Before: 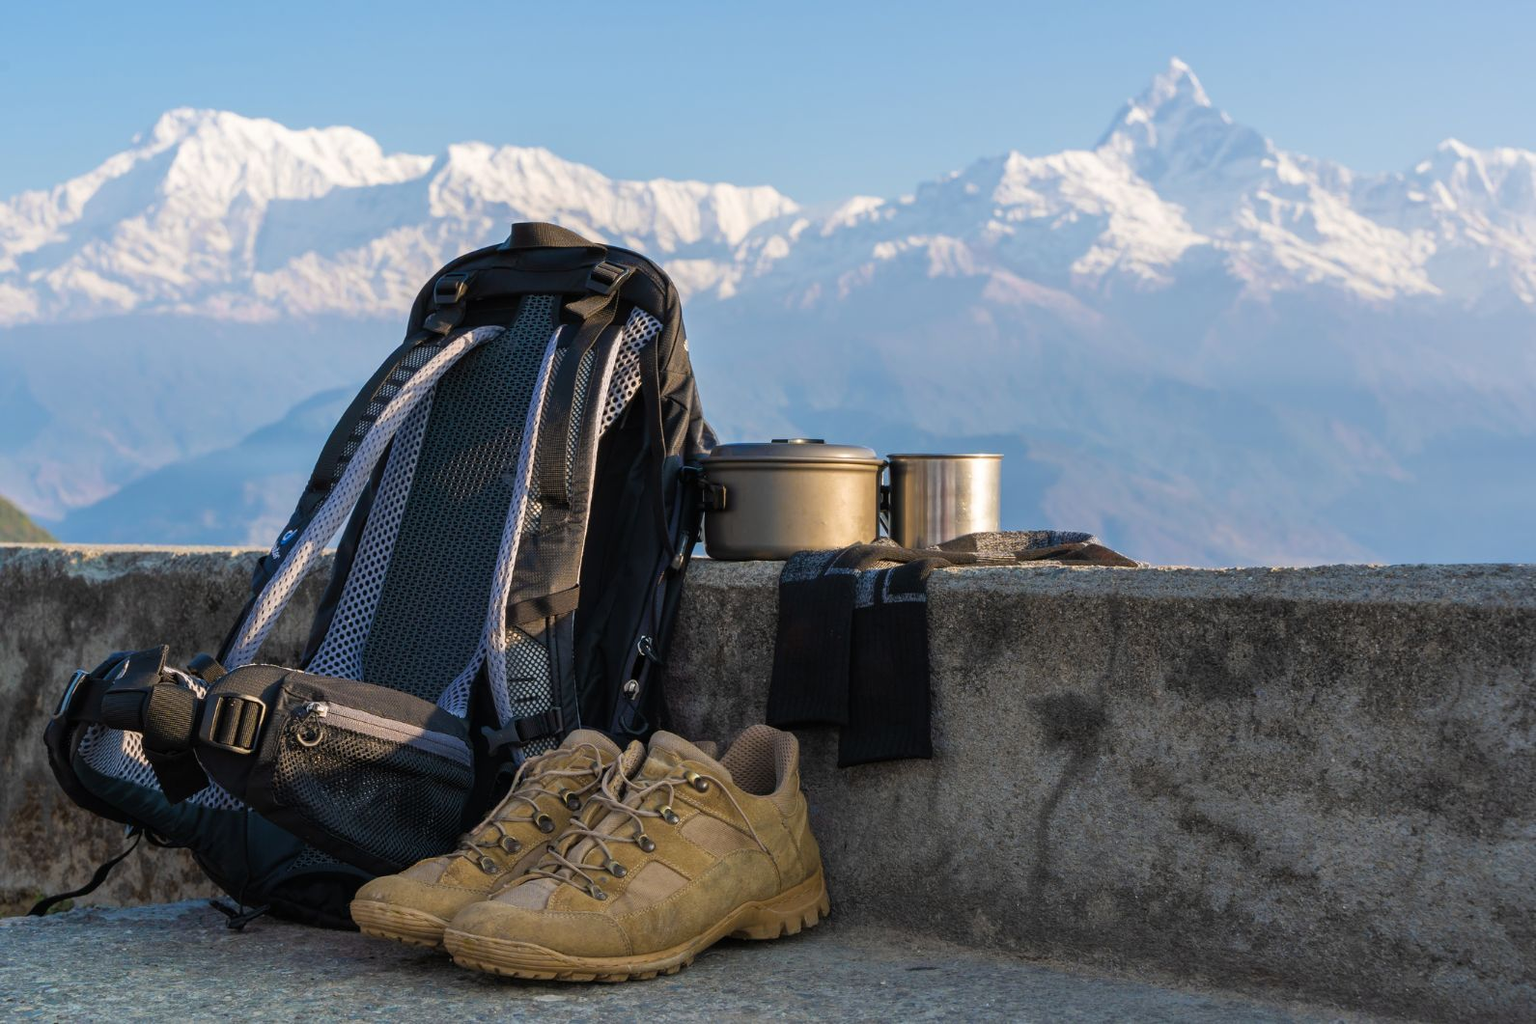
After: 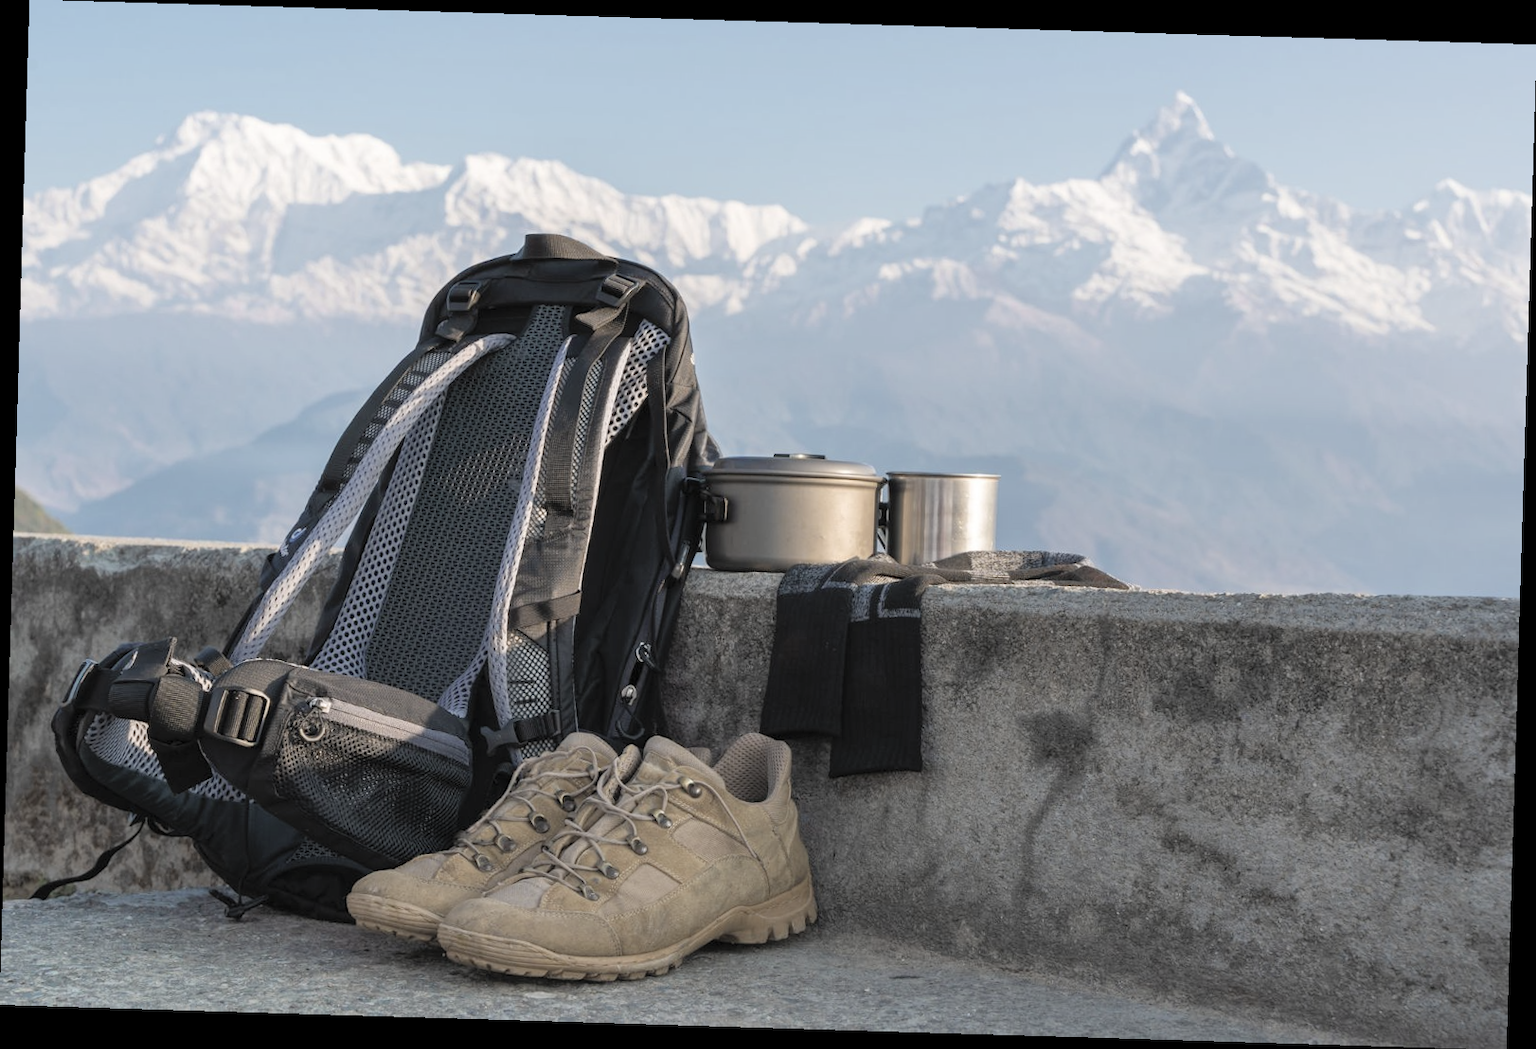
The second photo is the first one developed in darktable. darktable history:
contrast brightness saturation: brightness 0.18, saturation -0.5
rotate and perspective: rotation 1.72°, automatic cropping off
